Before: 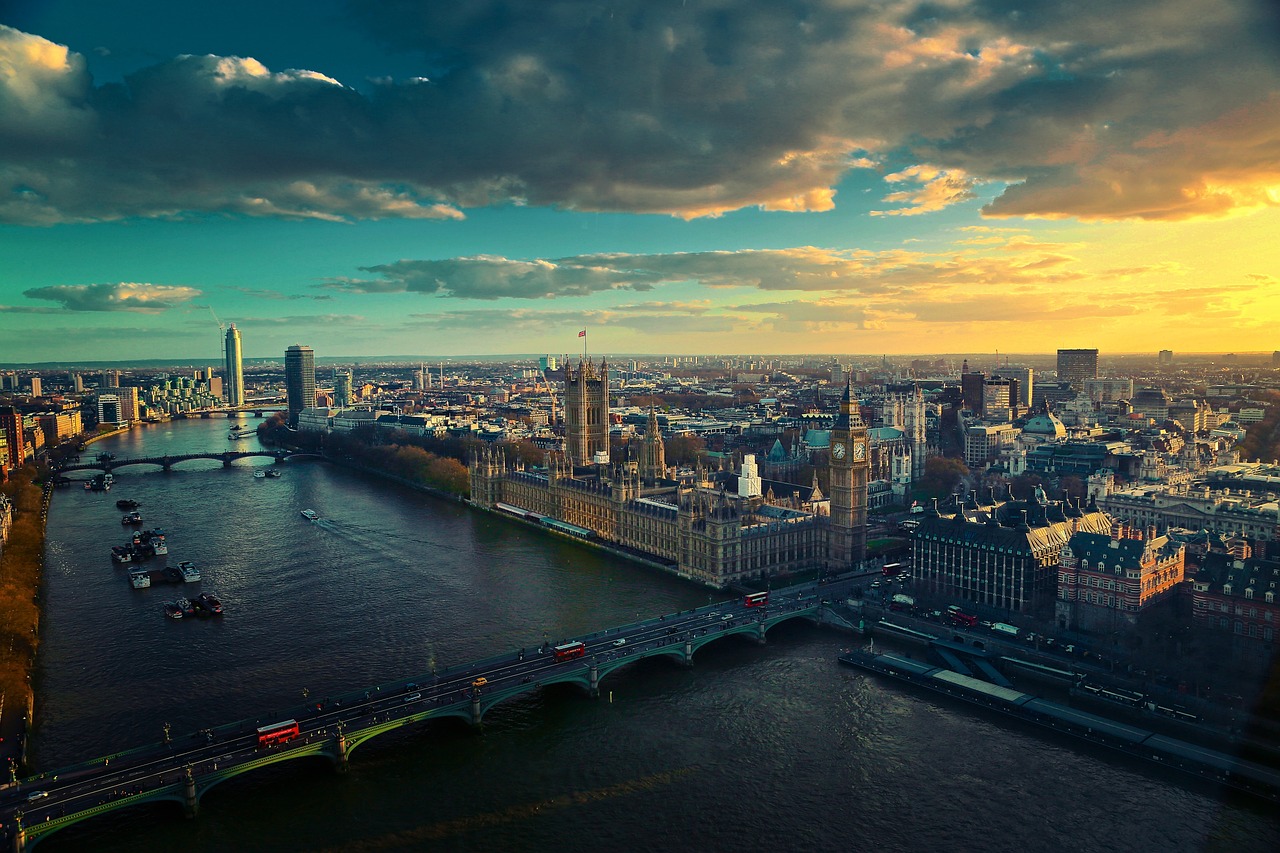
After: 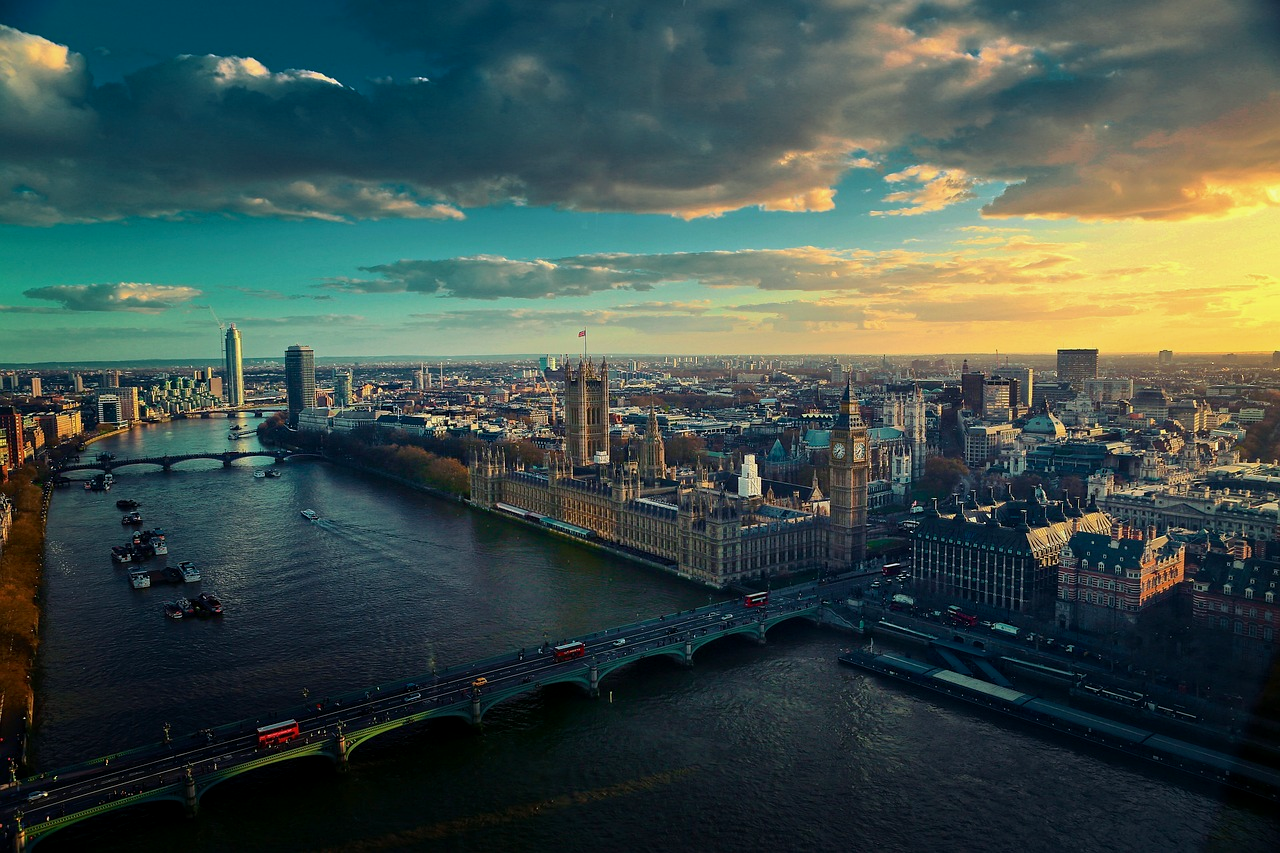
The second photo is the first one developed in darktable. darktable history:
color correction: highlights a* -0.137, highlights b* -5.91, shadows a* -0.137, shadows b* -0.137
exposure: black level correction 0.002, exposure -0.1 EV, compensate highlight preservation false
